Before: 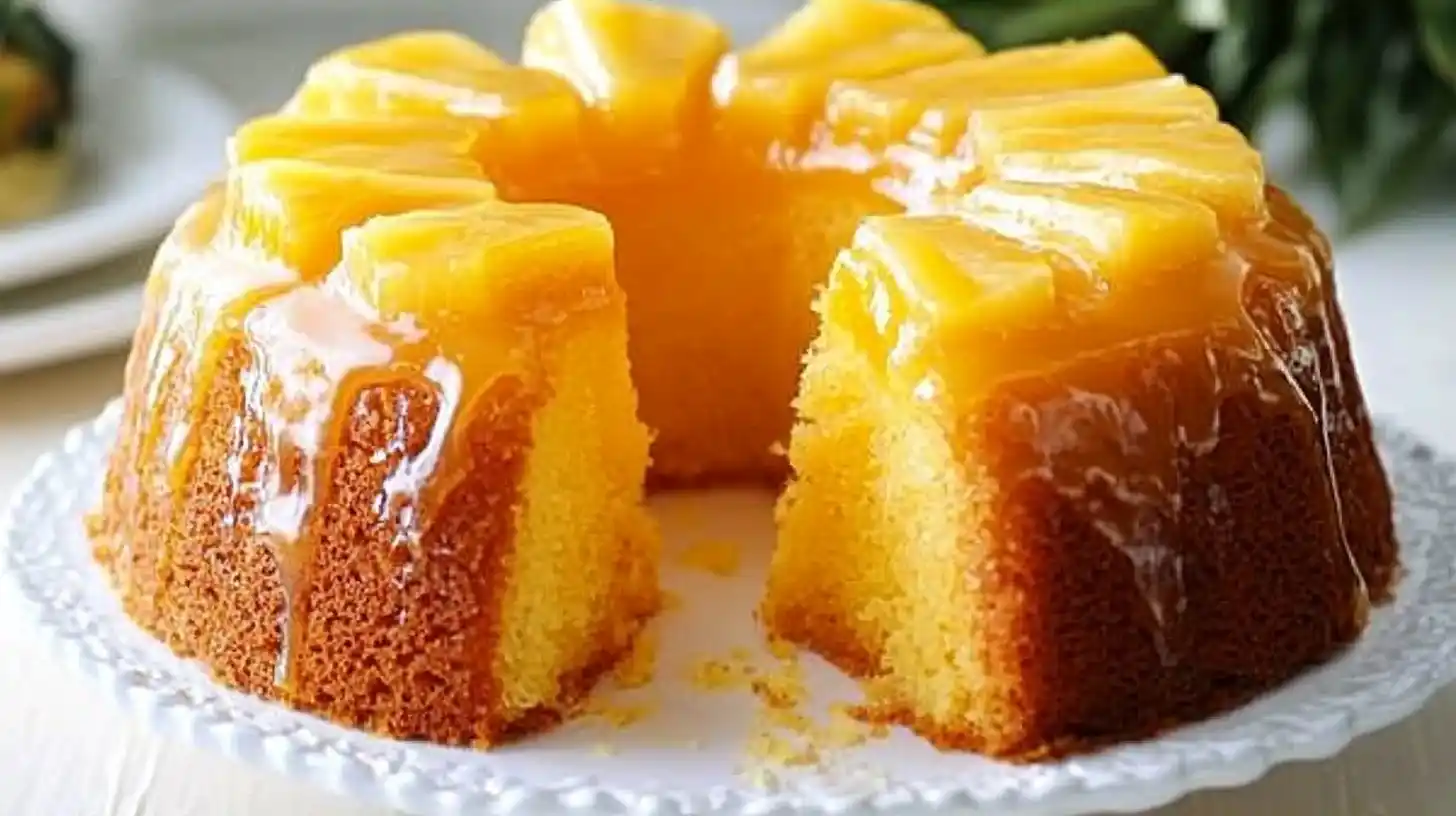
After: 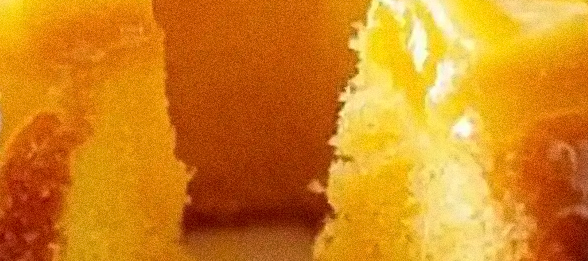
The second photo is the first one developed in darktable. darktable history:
grain: coarseness 0.09 ISO, strength 40%
crop: left 31.751%, top 32.172%, right 27.8%, bottom 35.83%
